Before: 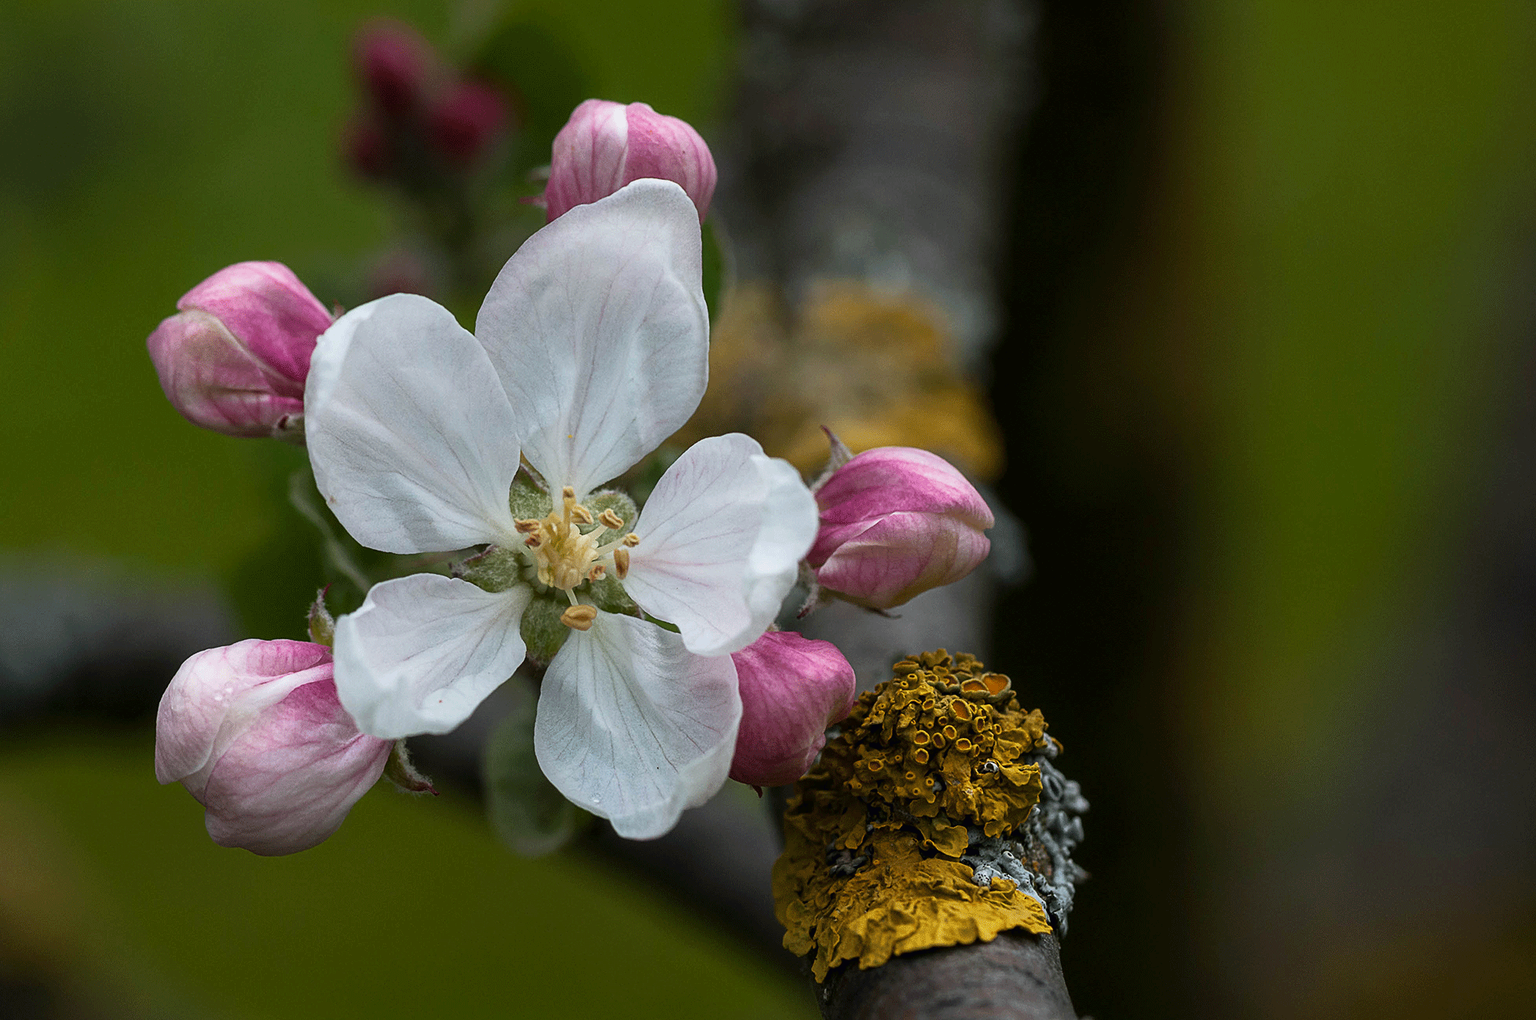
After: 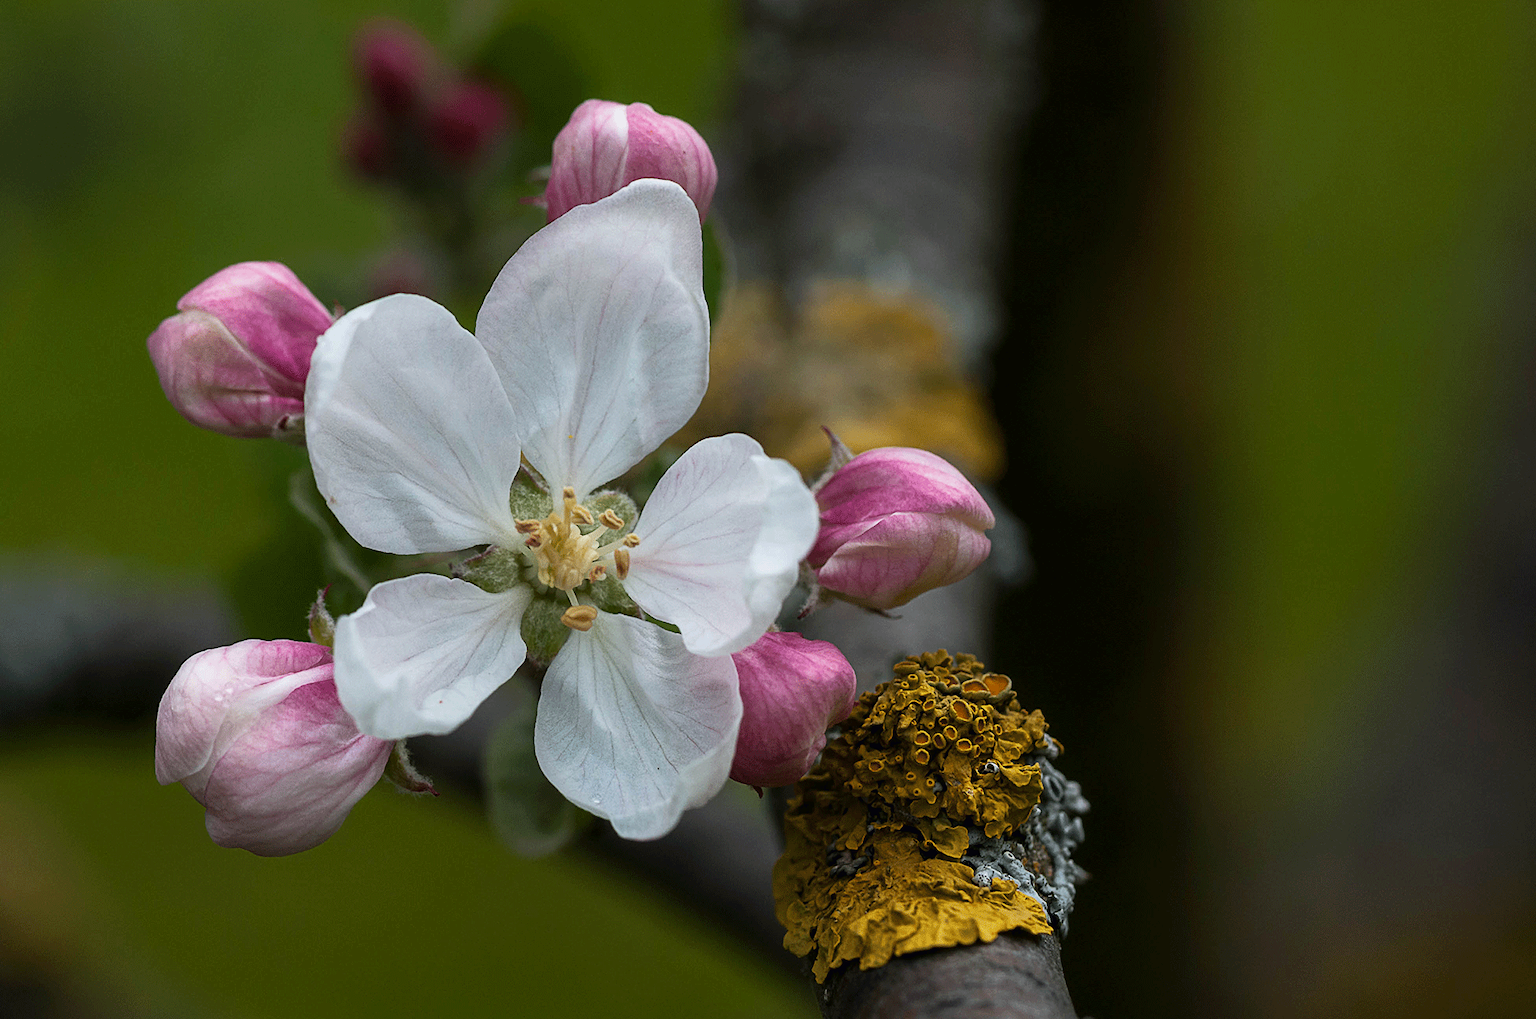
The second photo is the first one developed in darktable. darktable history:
exposure: compensate highlight preservation false
tone equalizer: edges refinement/feathering 500, mask exposure compensation -1.57 EV, preserve details no
